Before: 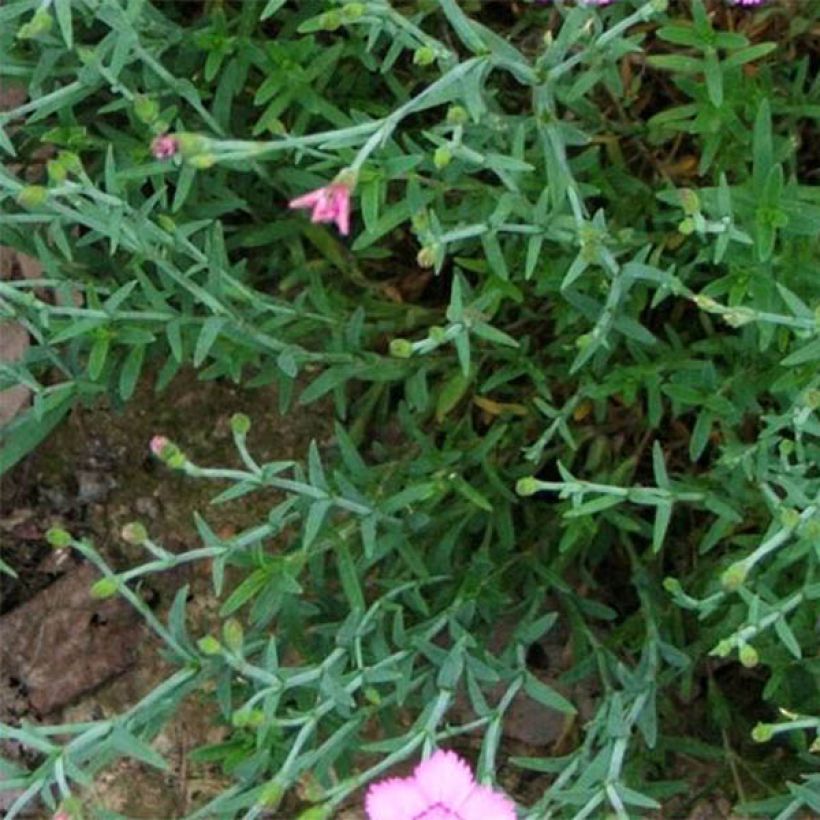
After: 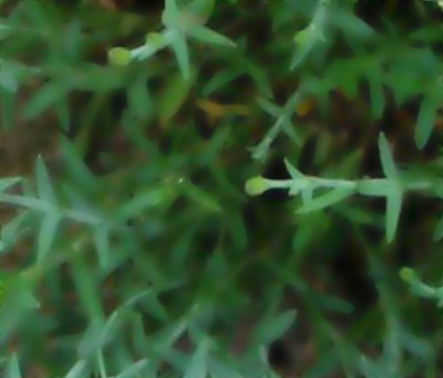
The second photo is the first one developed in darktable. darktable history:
exposure: exposure 0.127 EV, compensate highlight preservation false
local contrast: mode bilateral grid, contrast 10, coarseness 25, detail 115%, midtone range 0.2
lowpass: radius 4, soften with bilateral filter, unbound 0
crop: left 35.03%, top 36.625%, right 14.663%, bottom 20.057%
rotate and perspective: rotation -4.2°, shear 0.006, automatic cropping off
